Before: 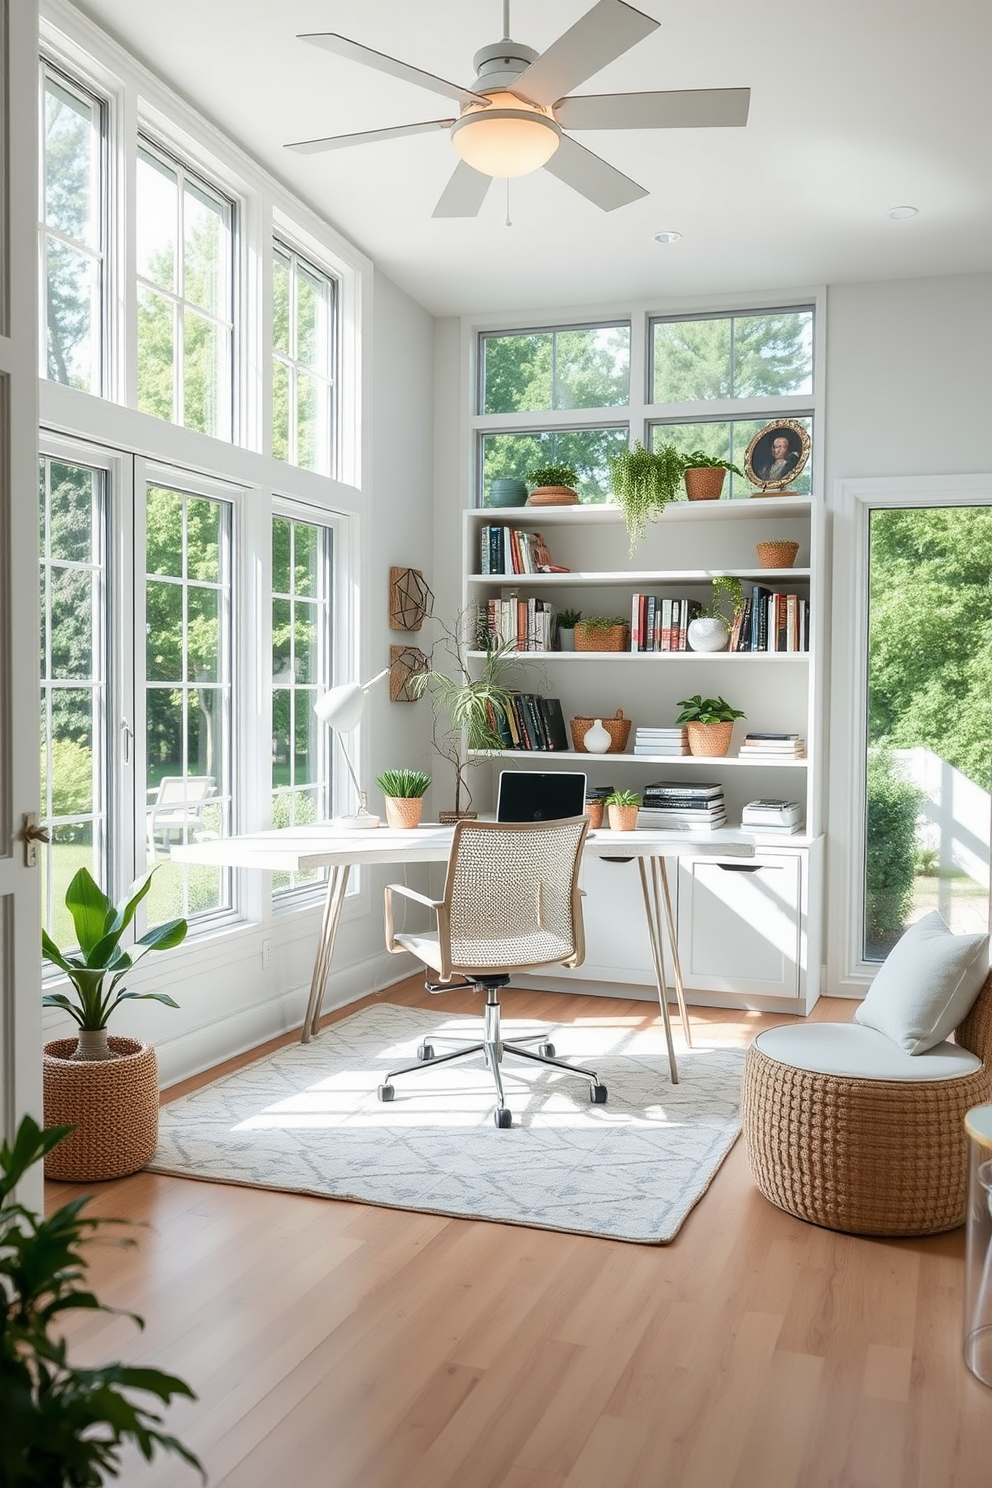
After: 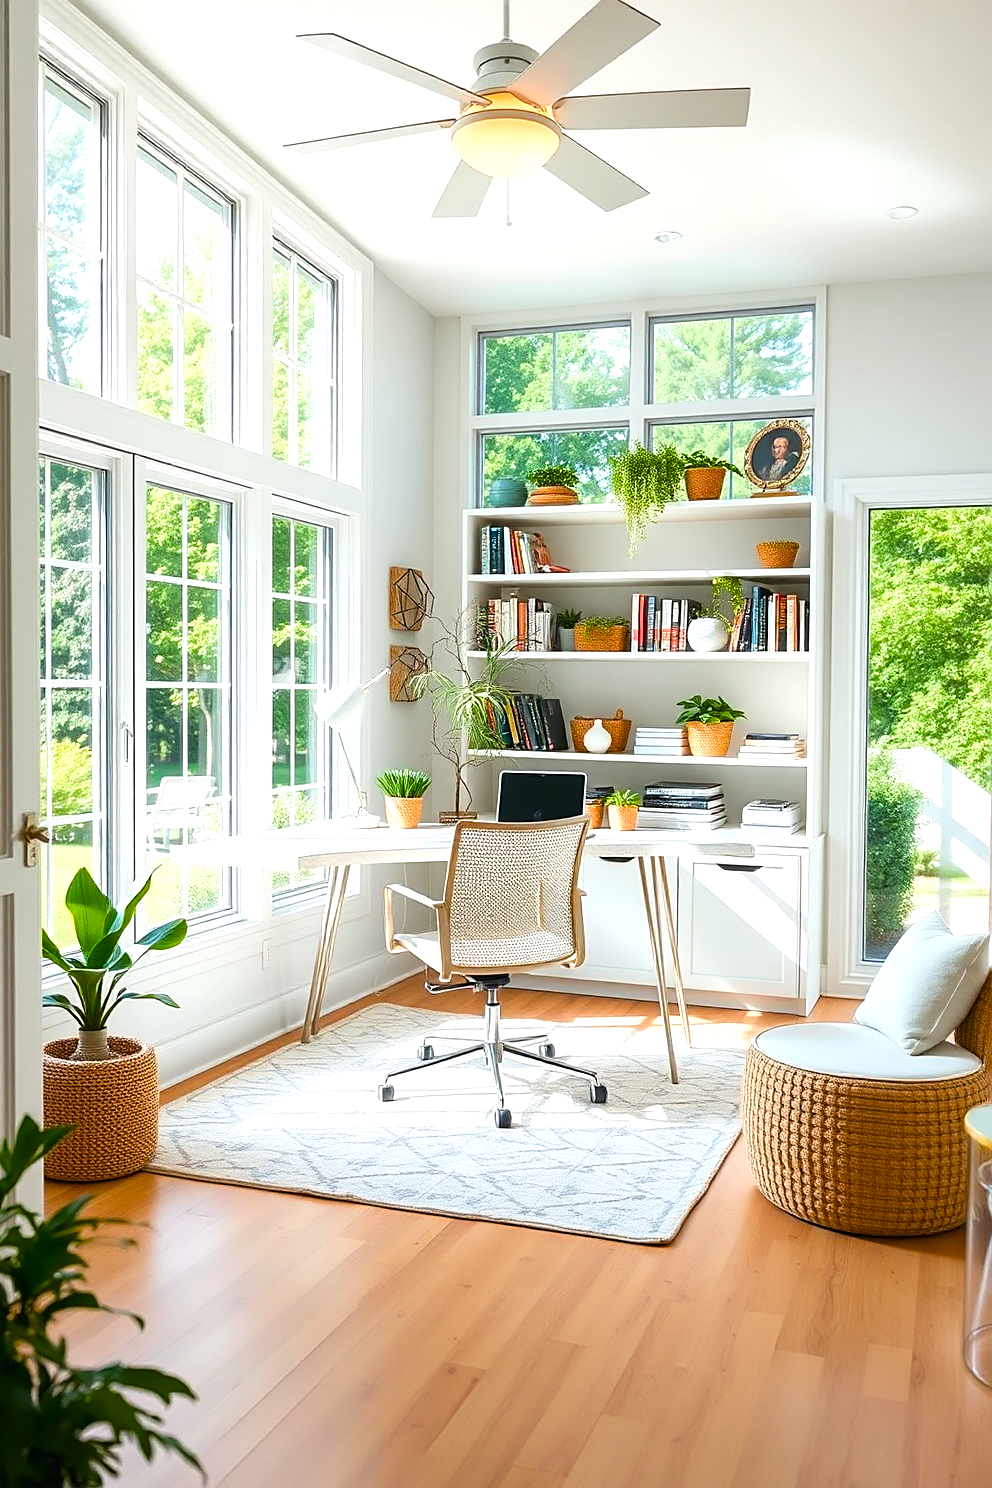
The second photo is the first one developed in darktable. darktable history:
sharpen: on, module defaults
color balance rgb: global offset › hue 169.24°, linear chroma grading › global chroma 24.379%, perceptual saturation grading › global saturation 30.457%, global vibrance 10.909%
tone equalizer: on, module defaults
exposure: black level correction 0, exposure 0.498 EV, compensate exposure bias true, compensate highlight preservation false
